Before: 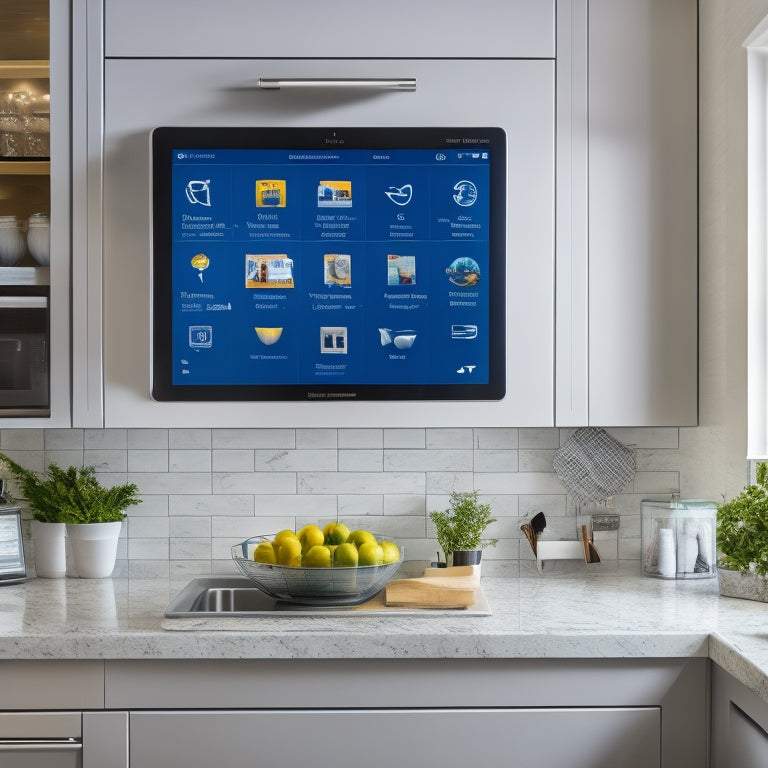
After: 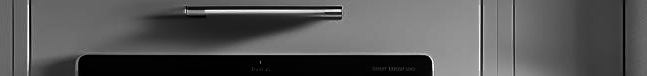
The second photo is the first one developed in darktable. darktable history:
sharpen: on, module defaults
crop and rotate: left 9.644%, top 9.491%, right 6.021%, bottom 80.509%
exposure: black level correction 0.001, compensate highlight preservation false
contrast brightness saturation: contrast -0.03, brightness -0.59, saturation -1
levels: mode automatic, black 0.023%, white 99.97%, levels [0.062, 0.494, 0.925]
